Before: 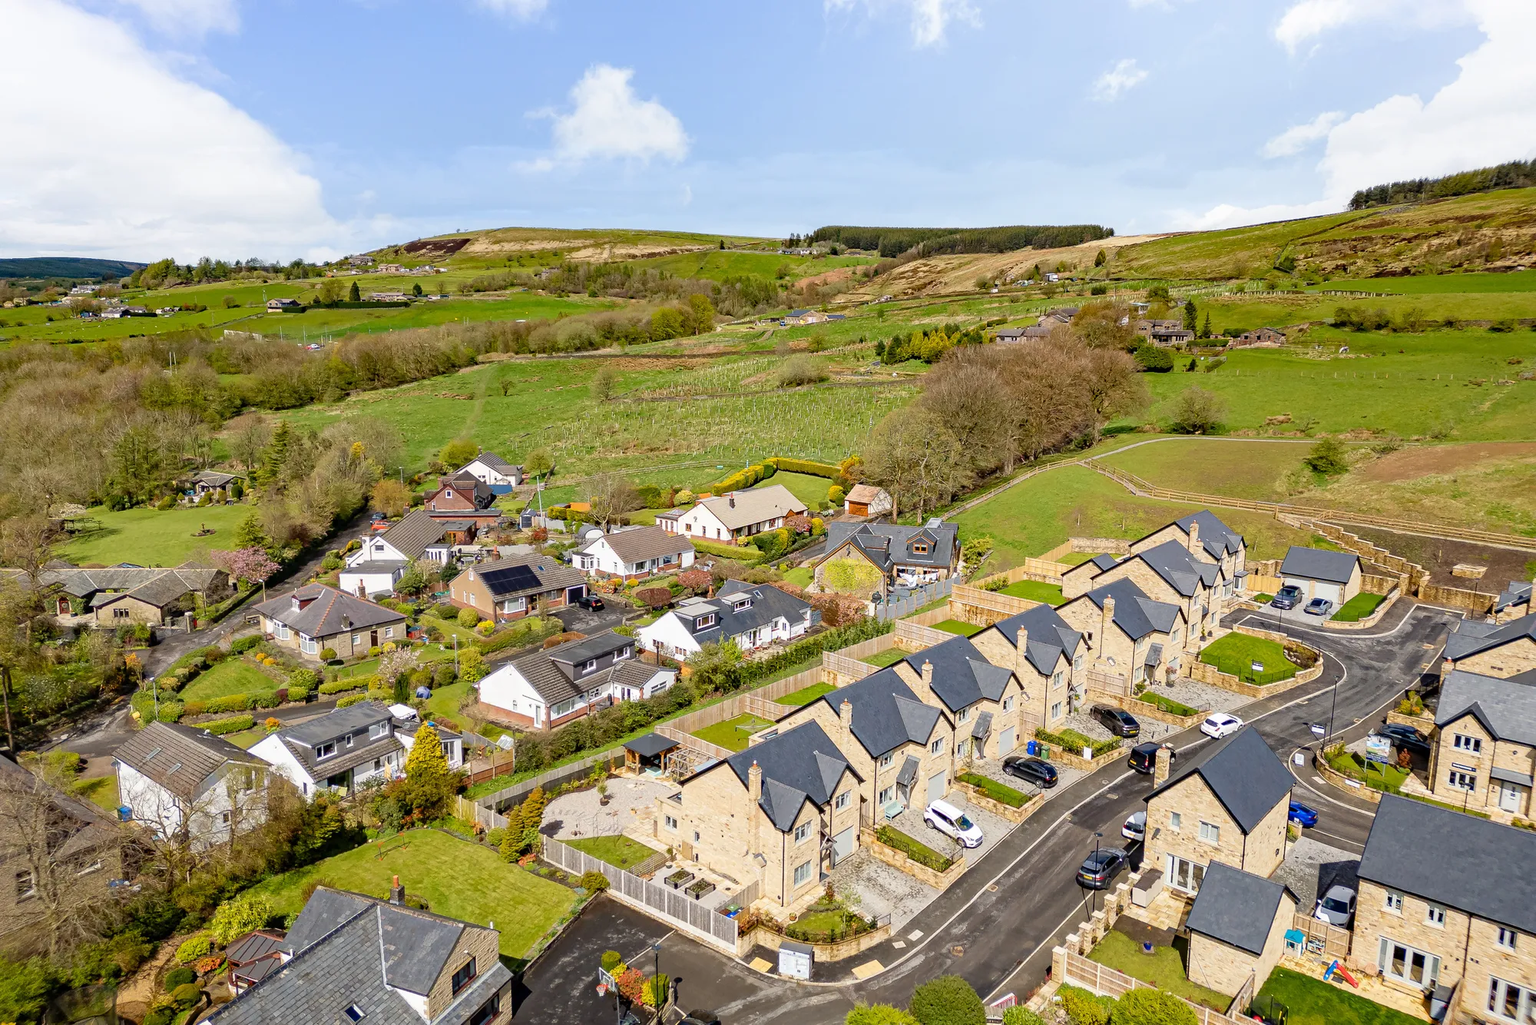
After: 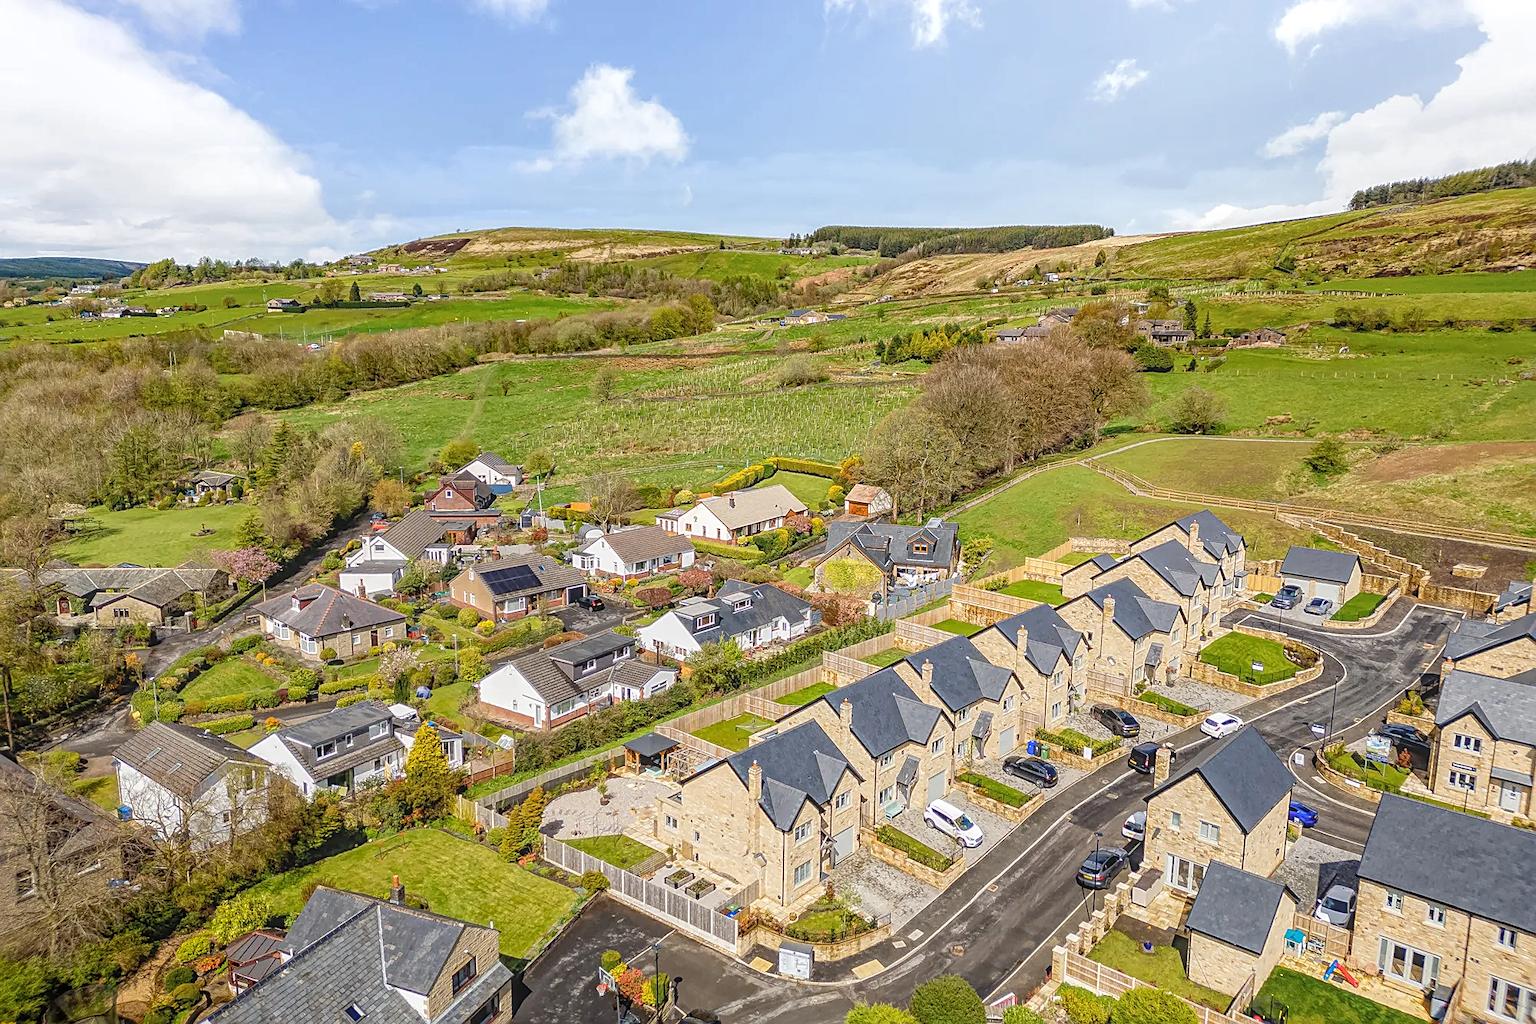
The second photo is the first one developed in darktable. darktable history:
contrast equalizer: octaves 7, y [[0.5 ×6], [0.5 ×6], [0.5, 0.5, 0.501, 0.545, 0.707, 0.863], [0 ×6], [0 ×6]]
local contrast: highlights 66%, shadows 34%, detail 167%, midtone range 0.2
sharpen: on, module defaults
